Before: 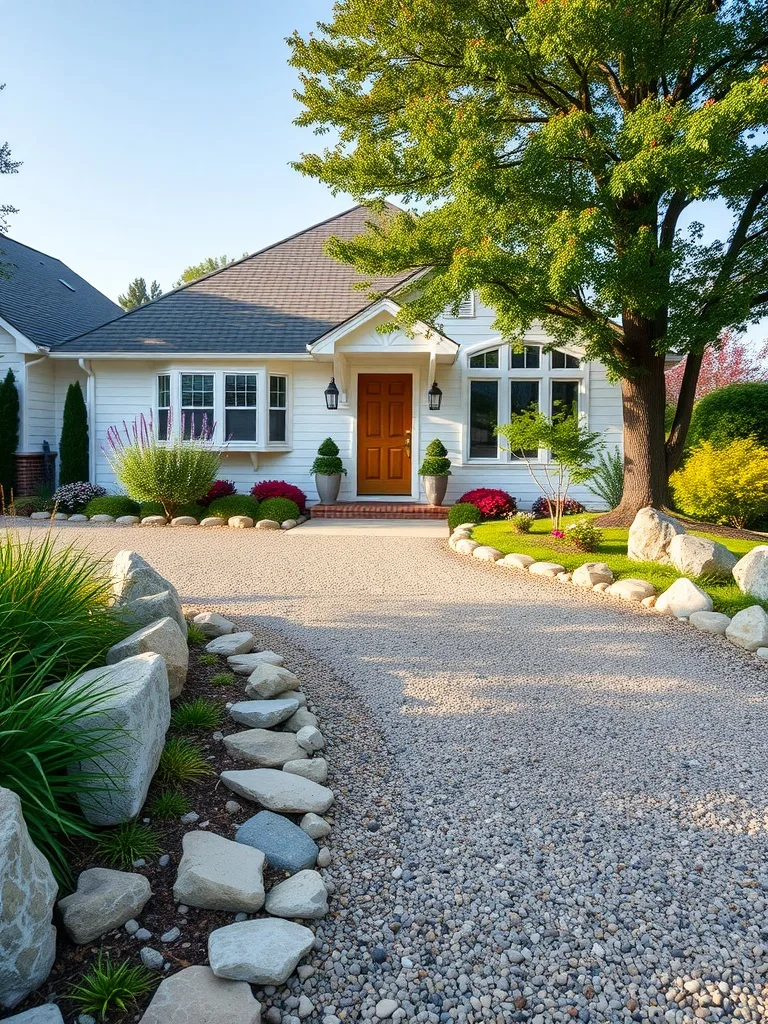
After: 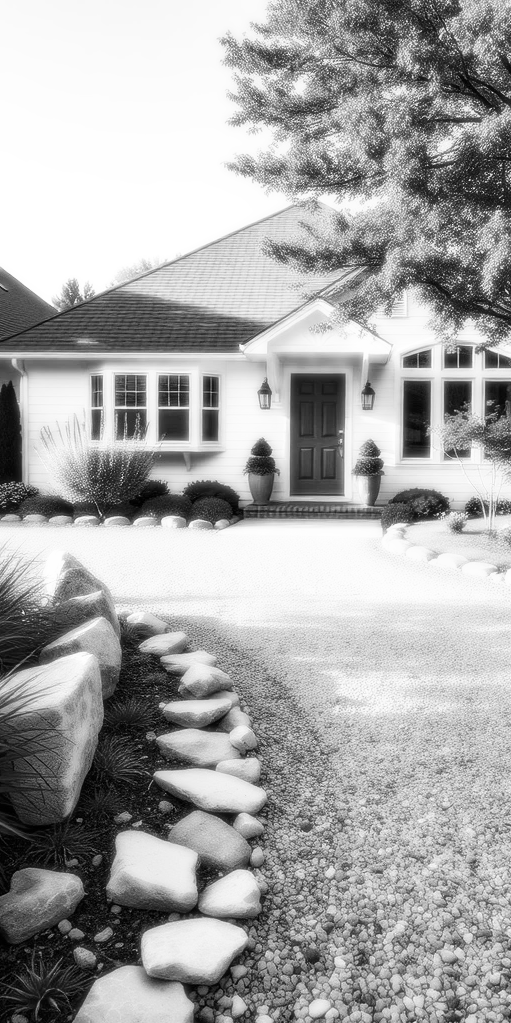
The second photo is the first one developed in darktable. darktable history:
crop and rotate: left 8.786%, right 24.548%
contrast brightness saturation: contrast 0.13, brightness -0.05, saturation 0.16
bloom: size 0%, threshold 54.82%, strength 8.31%
monochrome: on, module defaults
